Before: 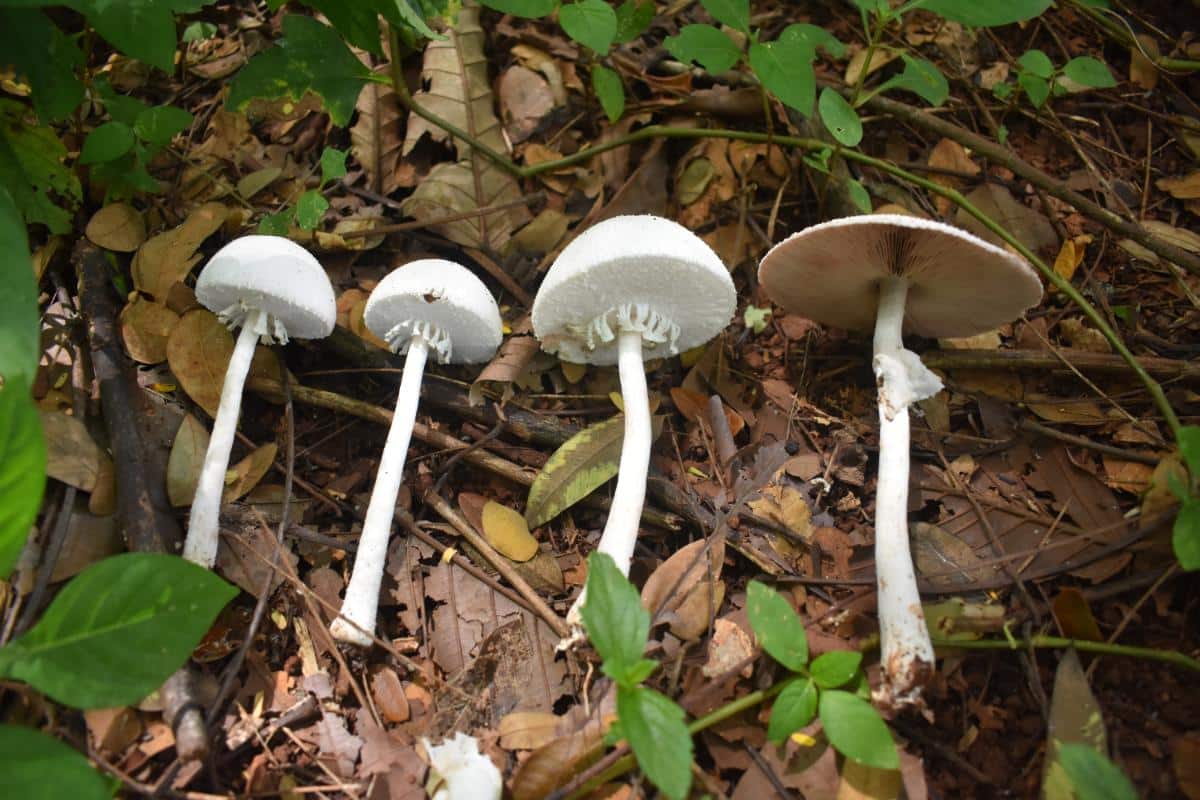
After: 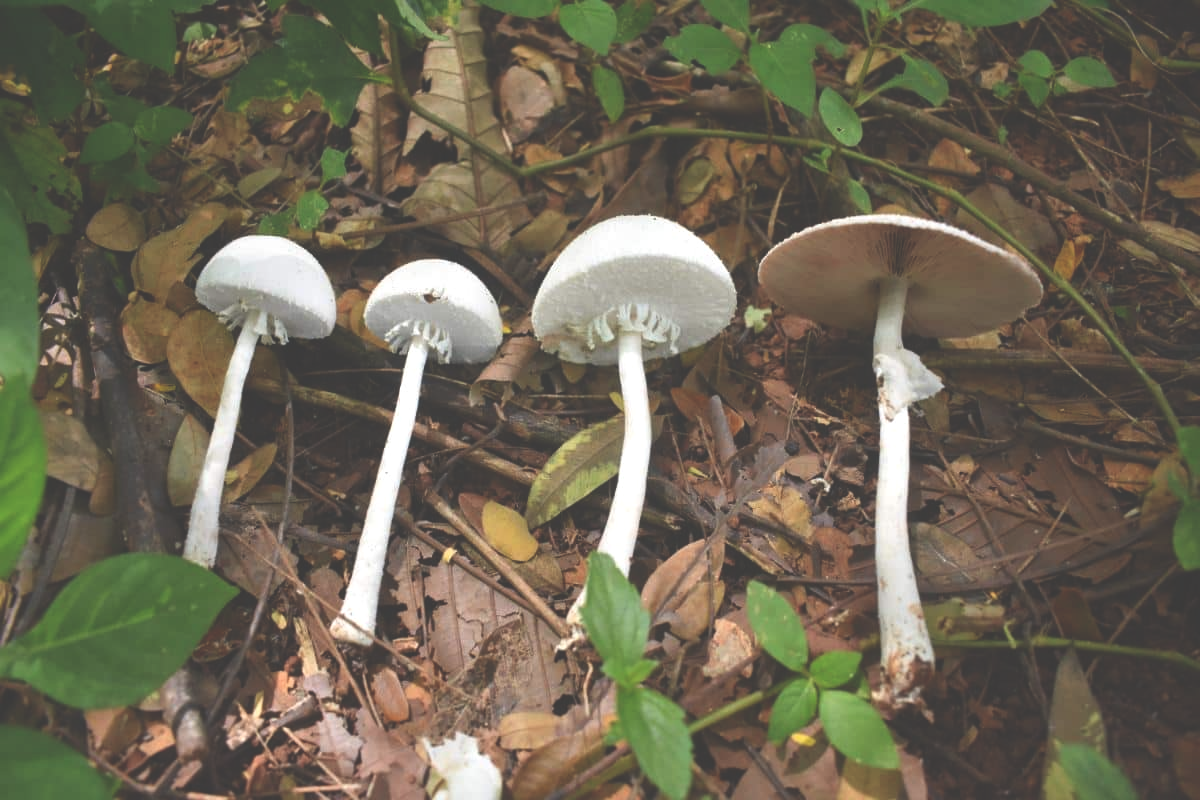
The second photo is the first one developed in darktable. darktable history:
exposure: black level correction -0.041, exposure 0.063 EV, compensate highlight preservation false
